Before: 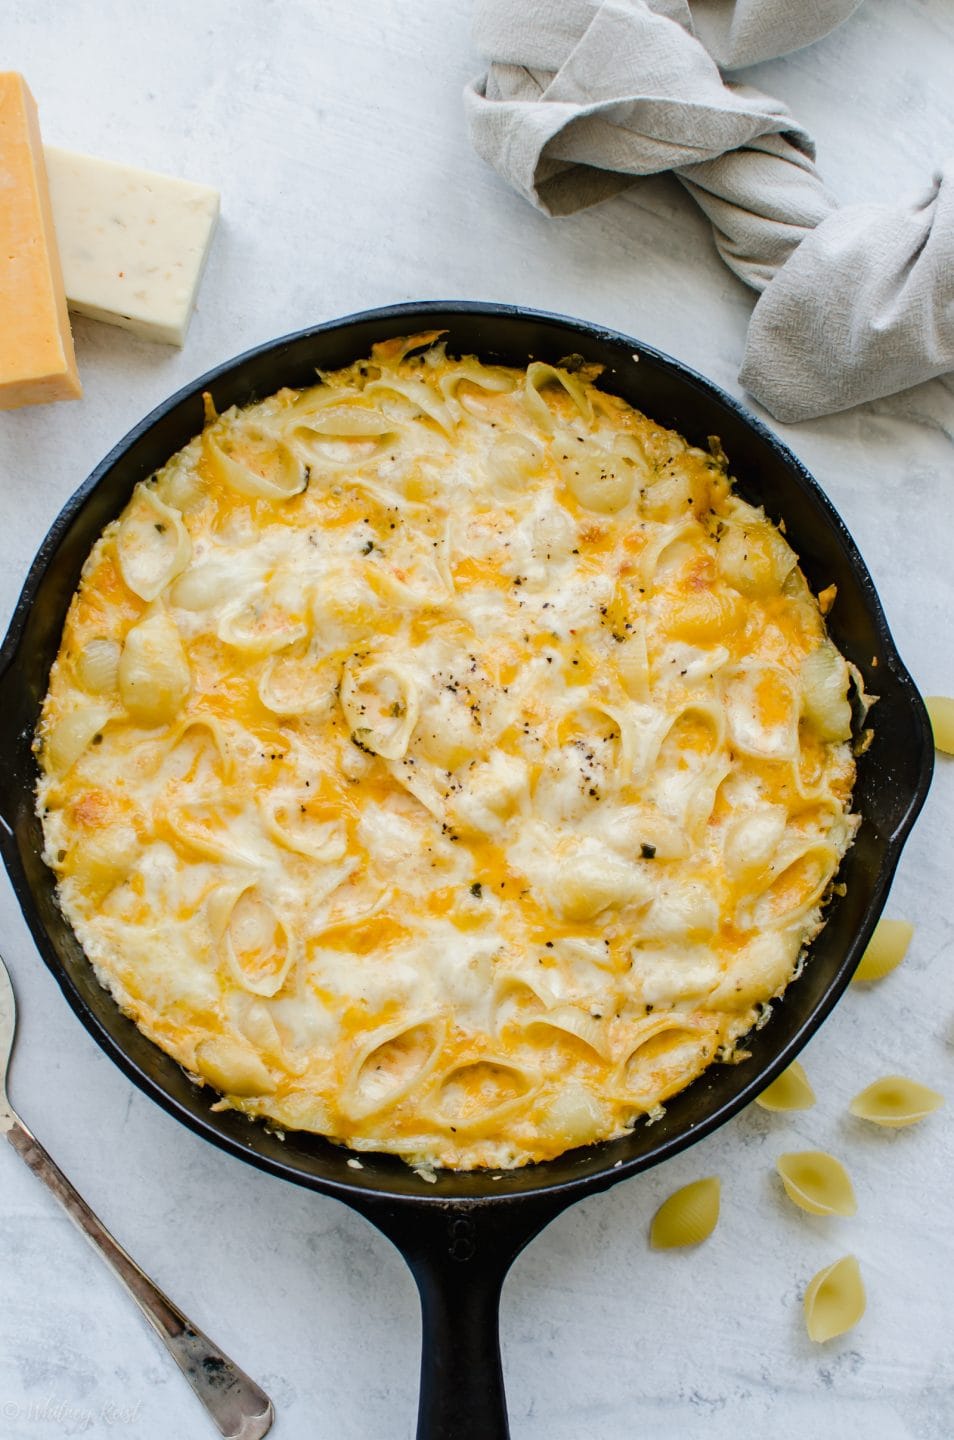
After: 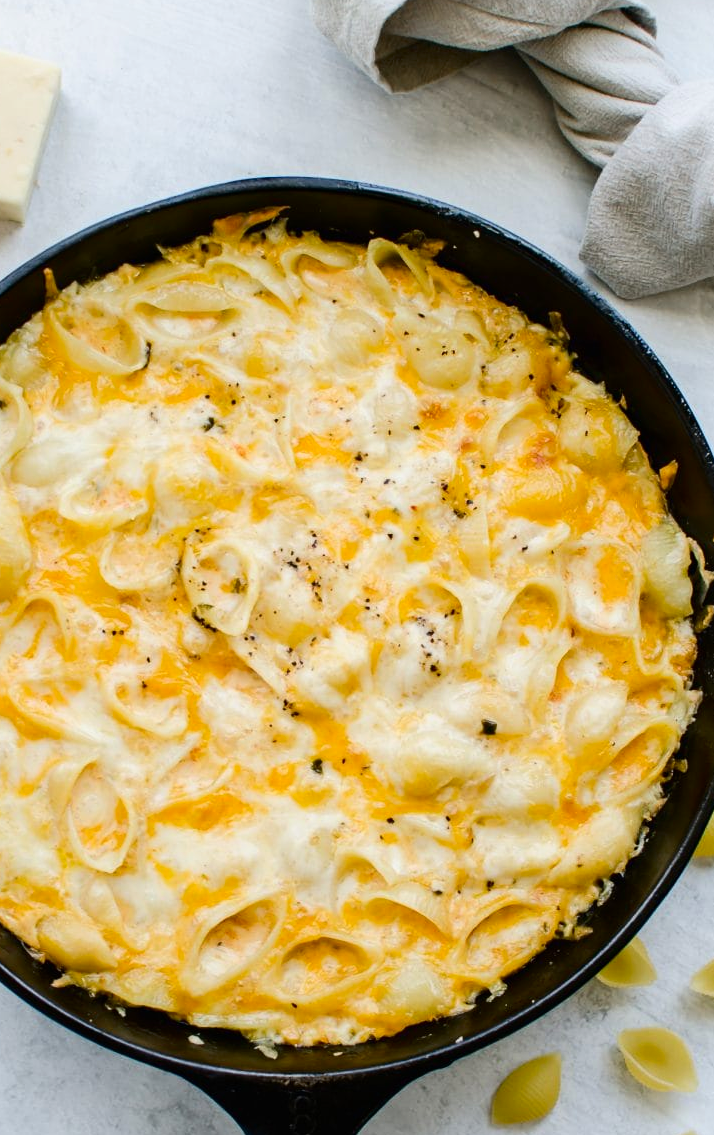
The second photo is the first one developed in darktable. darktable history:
crop: left 16.768%, top 8.653%, right 8.362%, bottom 12.485%
contrast brightness saturation: contrast 0.15, brightness -0.01, saturation 0.1
